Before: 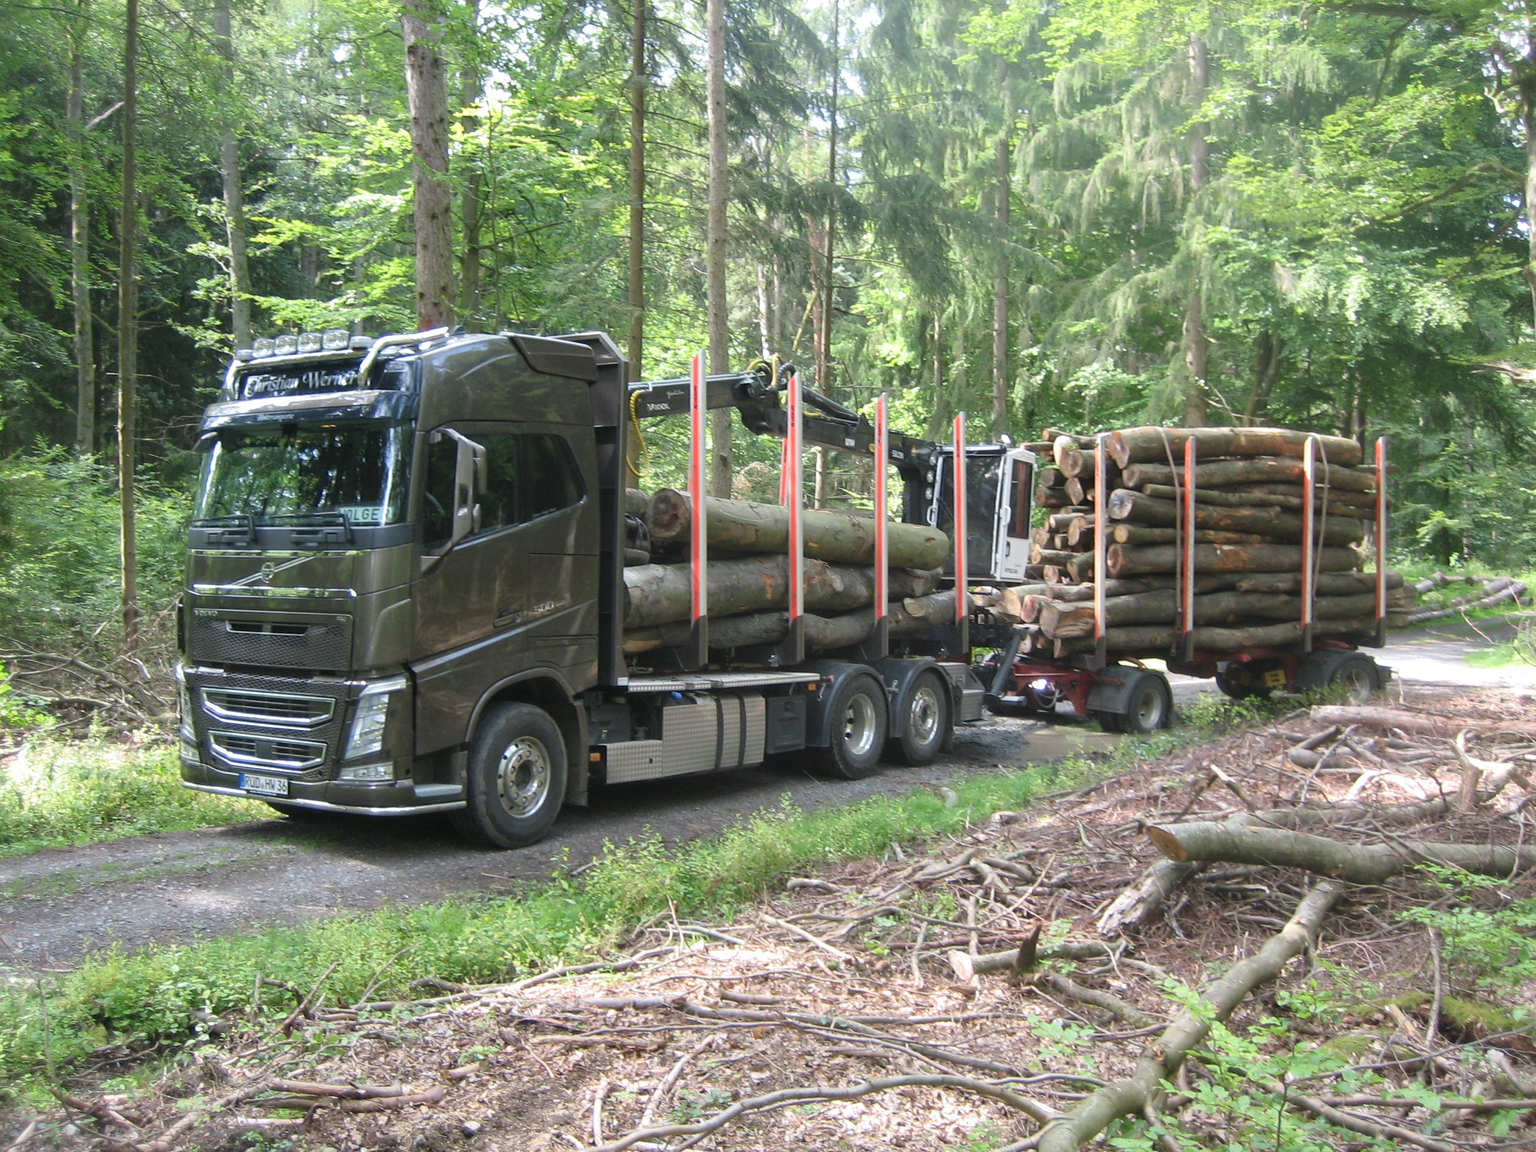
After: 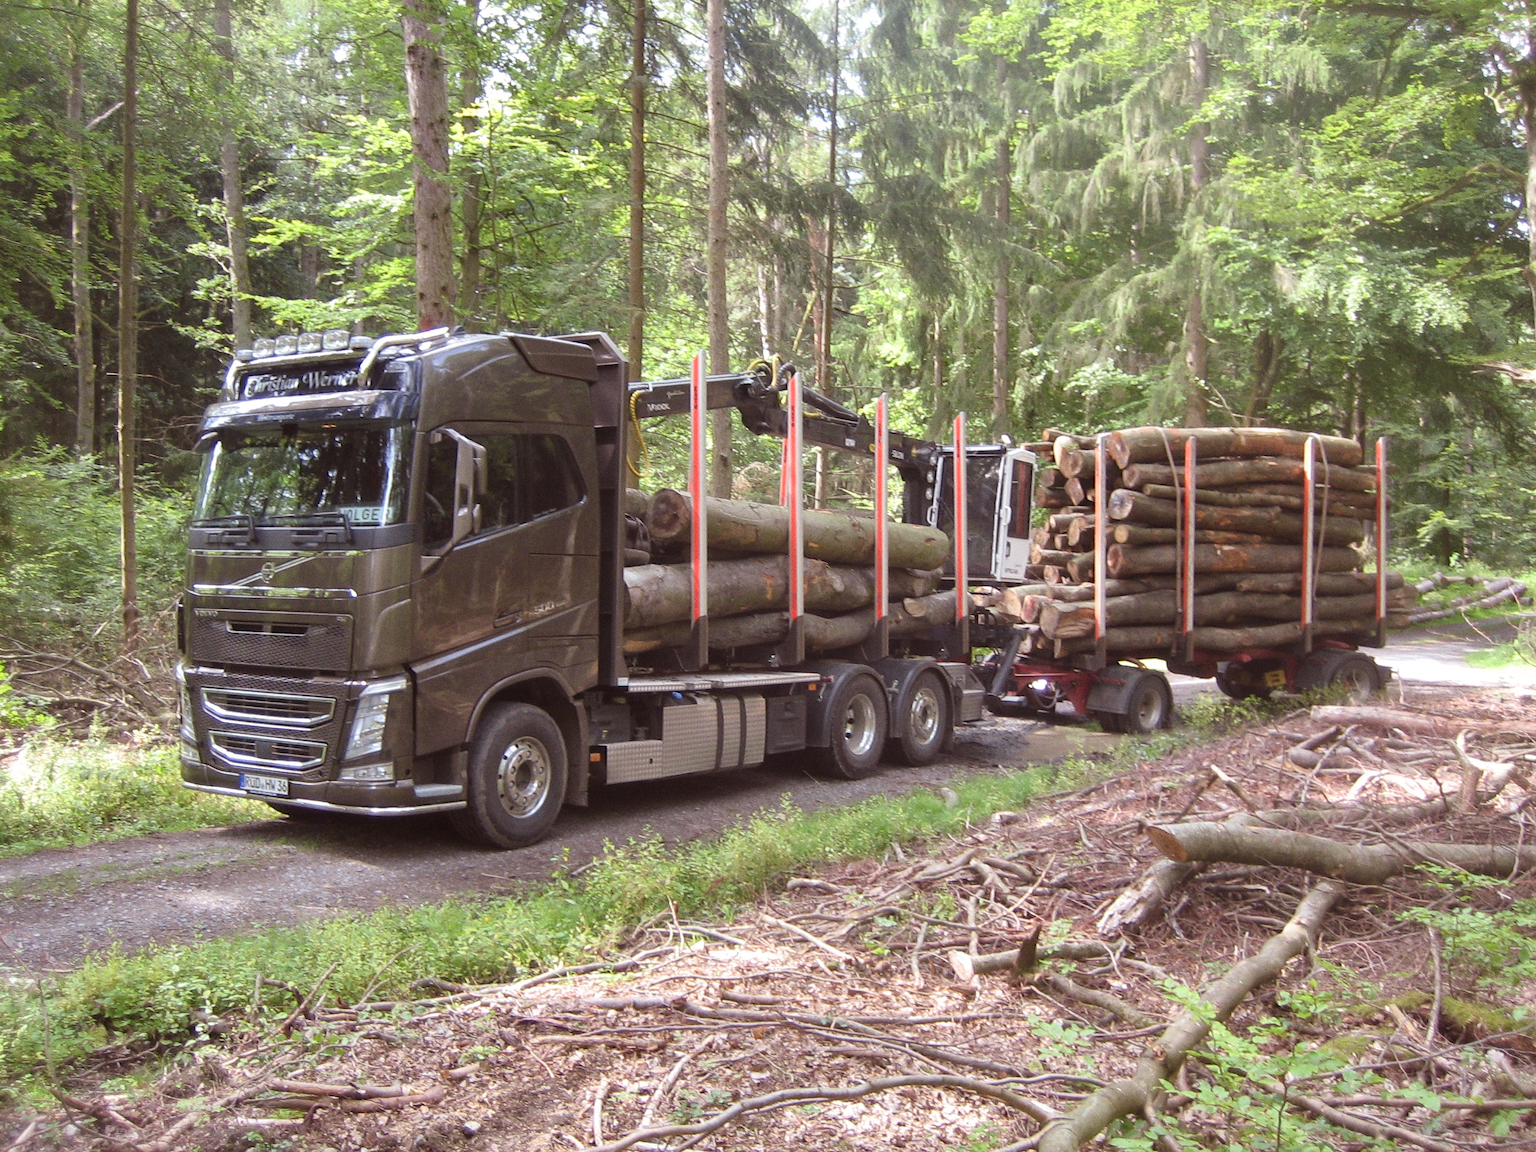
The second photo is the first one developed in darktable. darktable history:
grain: coarseness 0.09 ISO
shadows and highlights: radius 264.75, soften with gaussian
rgb levels: mode RGB, independent channels, levels [[0, 0.474, 1], [0, 0.5, 1], [0, 0.5, 1]]
